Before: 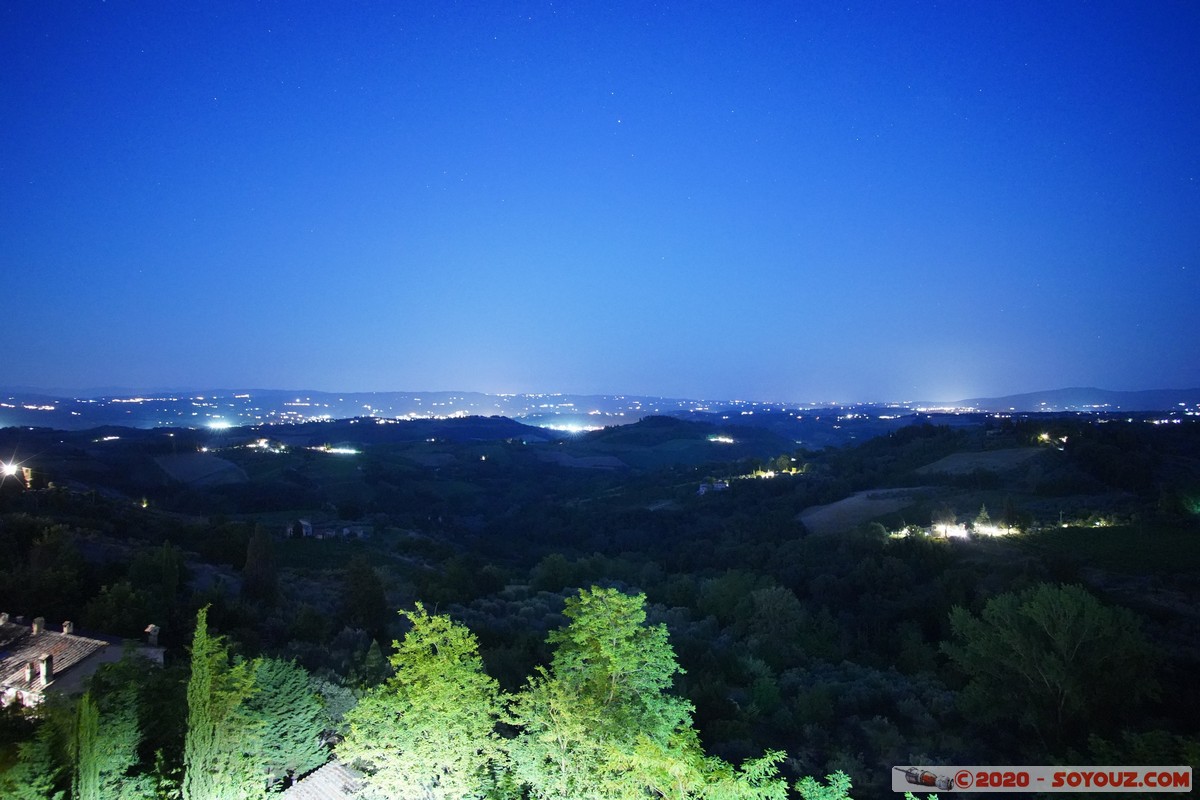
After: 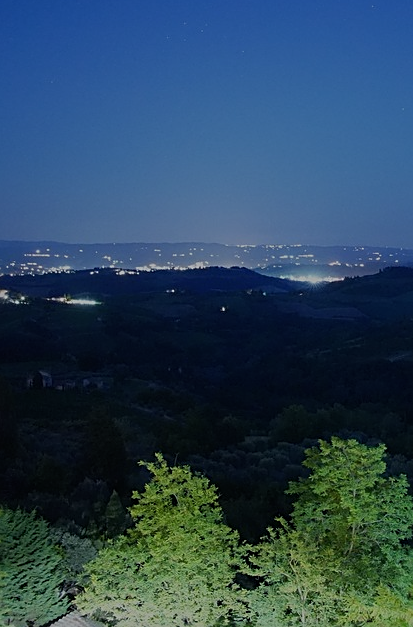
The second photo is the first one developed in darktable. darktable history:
crop and rotate: left 21.74%, top 18.64%, right 43.822%, bottom 2.979%
exposure: exposure 0.607 EV, compensate exposure bias true, compensate highlight preservation false
sharpen: on, module defaults
